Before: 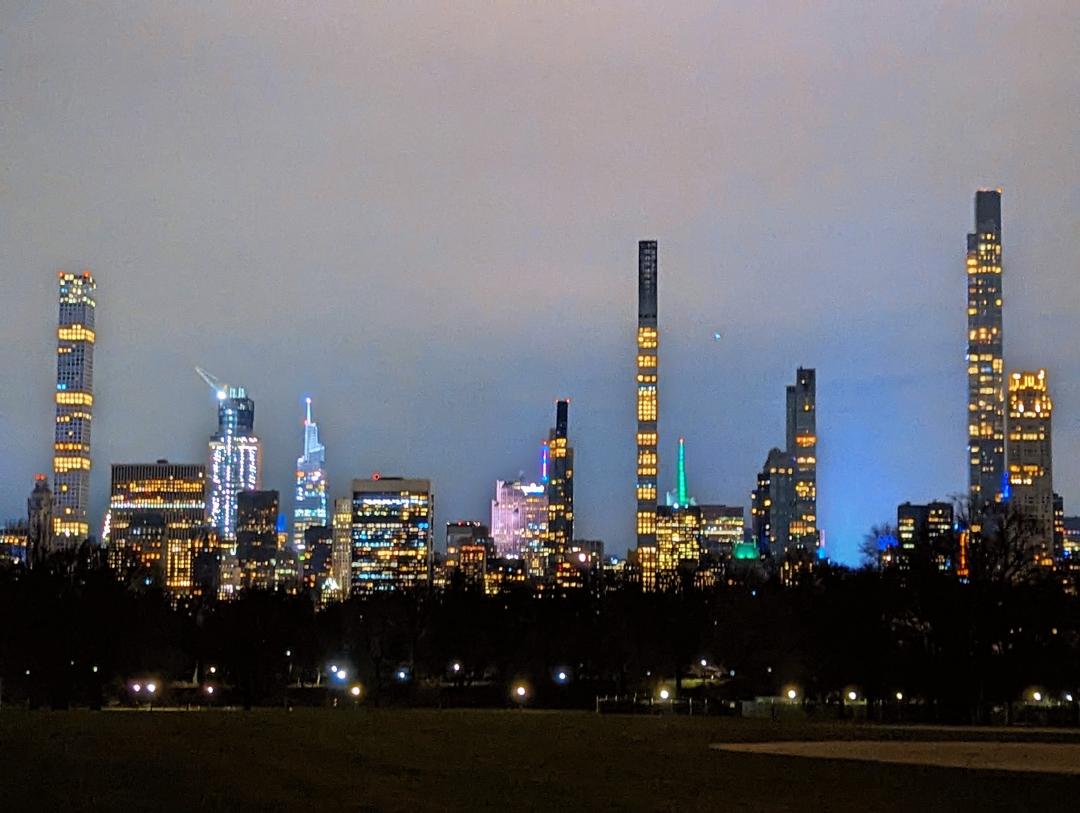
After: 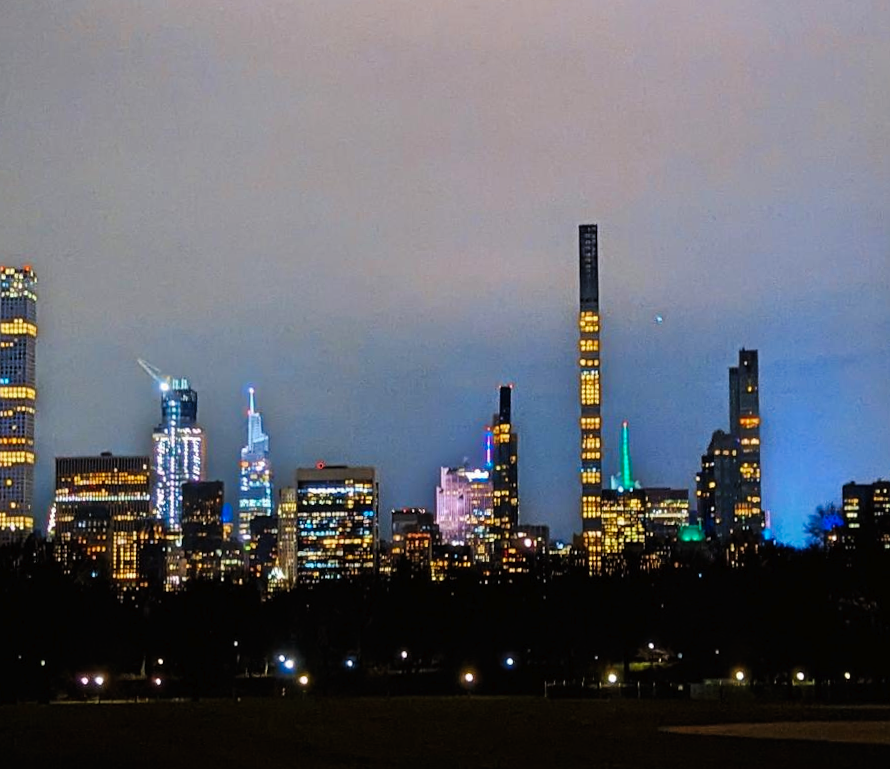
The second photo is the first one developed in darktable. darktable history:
tone curve: curves: ch0 [(0, 0) (0.003, 0.008) (0.011, 0.011) (0.025, 0.014) (0.044, 0.021) (0.069, 0.029) (0.1, 0.042) (0.136, 0.06) (0.177, 0.09) (0.224, 0.126) (0.277, 0.177) (0.335, 0.243) (0.399, 0.31) (0.468, 0.388) (0.543, 0.484) (0.623, 0.585) (0.709, 0.683) (0.801, 0.775) (0.898, 0.873) (1, 1)], preserve colors none
crop and rotate: angle 1°, left 4.281%, top 0.642%, right 11.383%, bottom 2.486%
